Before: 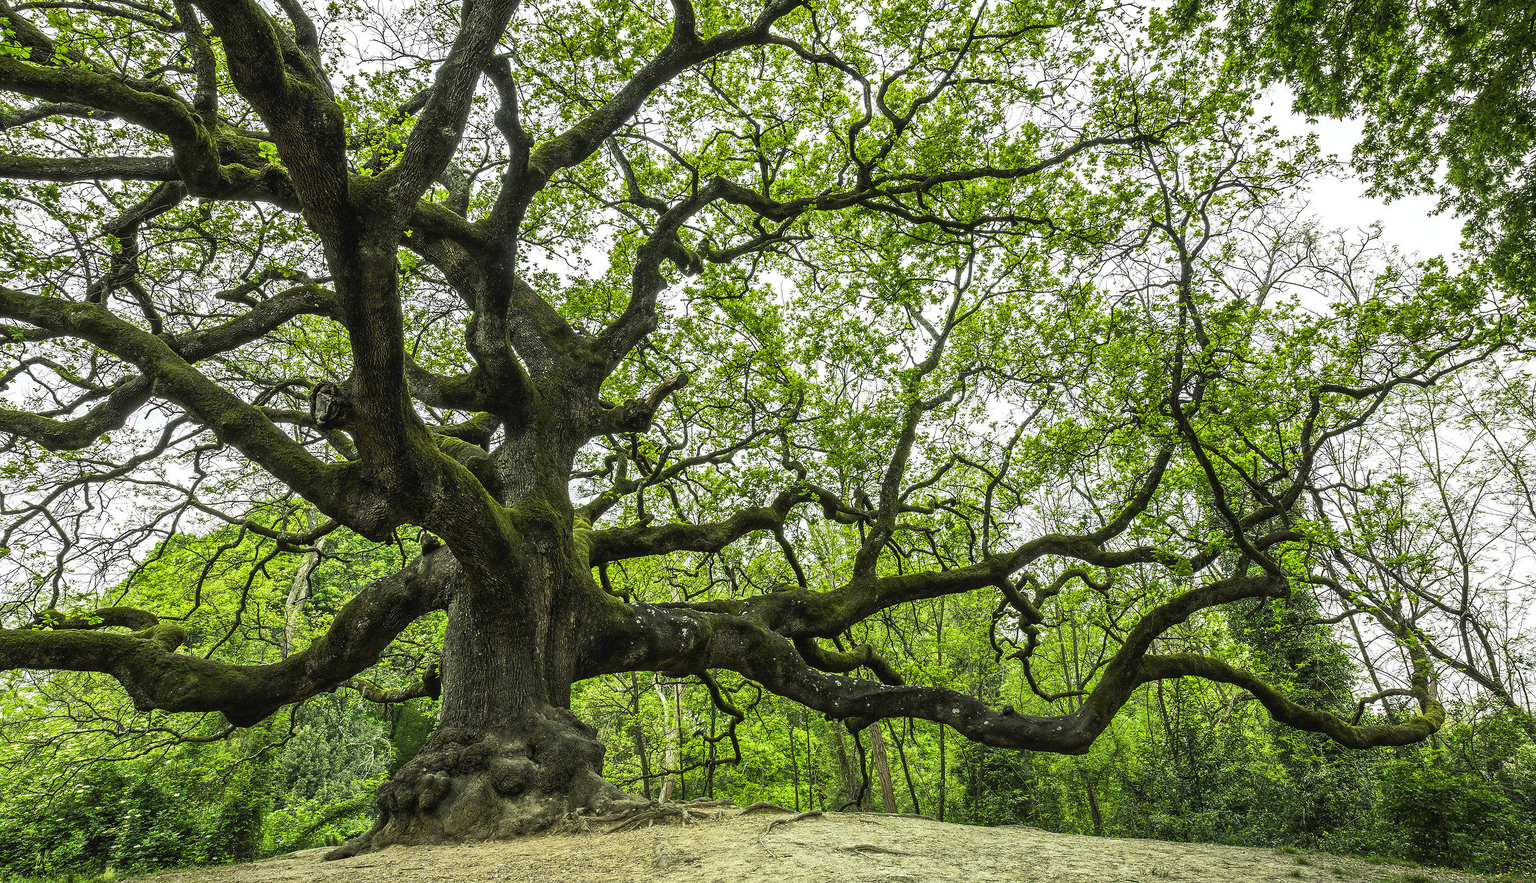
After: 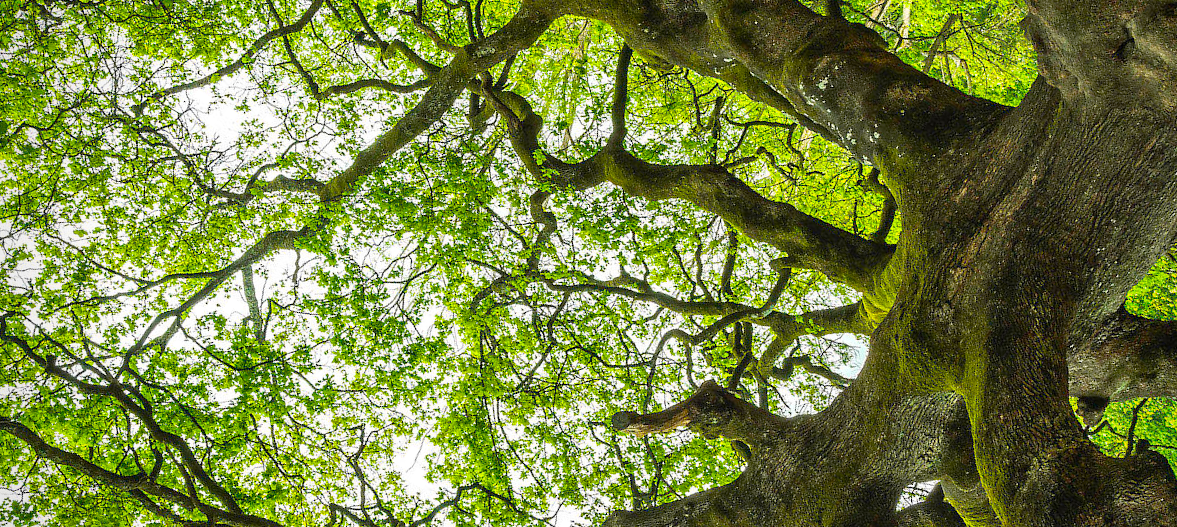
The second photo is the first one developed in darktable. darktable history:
crop and rotate: angle 148.55°, left 9.196%, top 15.621%, right 4.43%, bottom 17.069%
vignetting: brightness -0.379, saturation 0.01
color balance rgb: linear chroma grading › global chroma 8.949%, perceptual saturation grading › global saturation 18.03%
